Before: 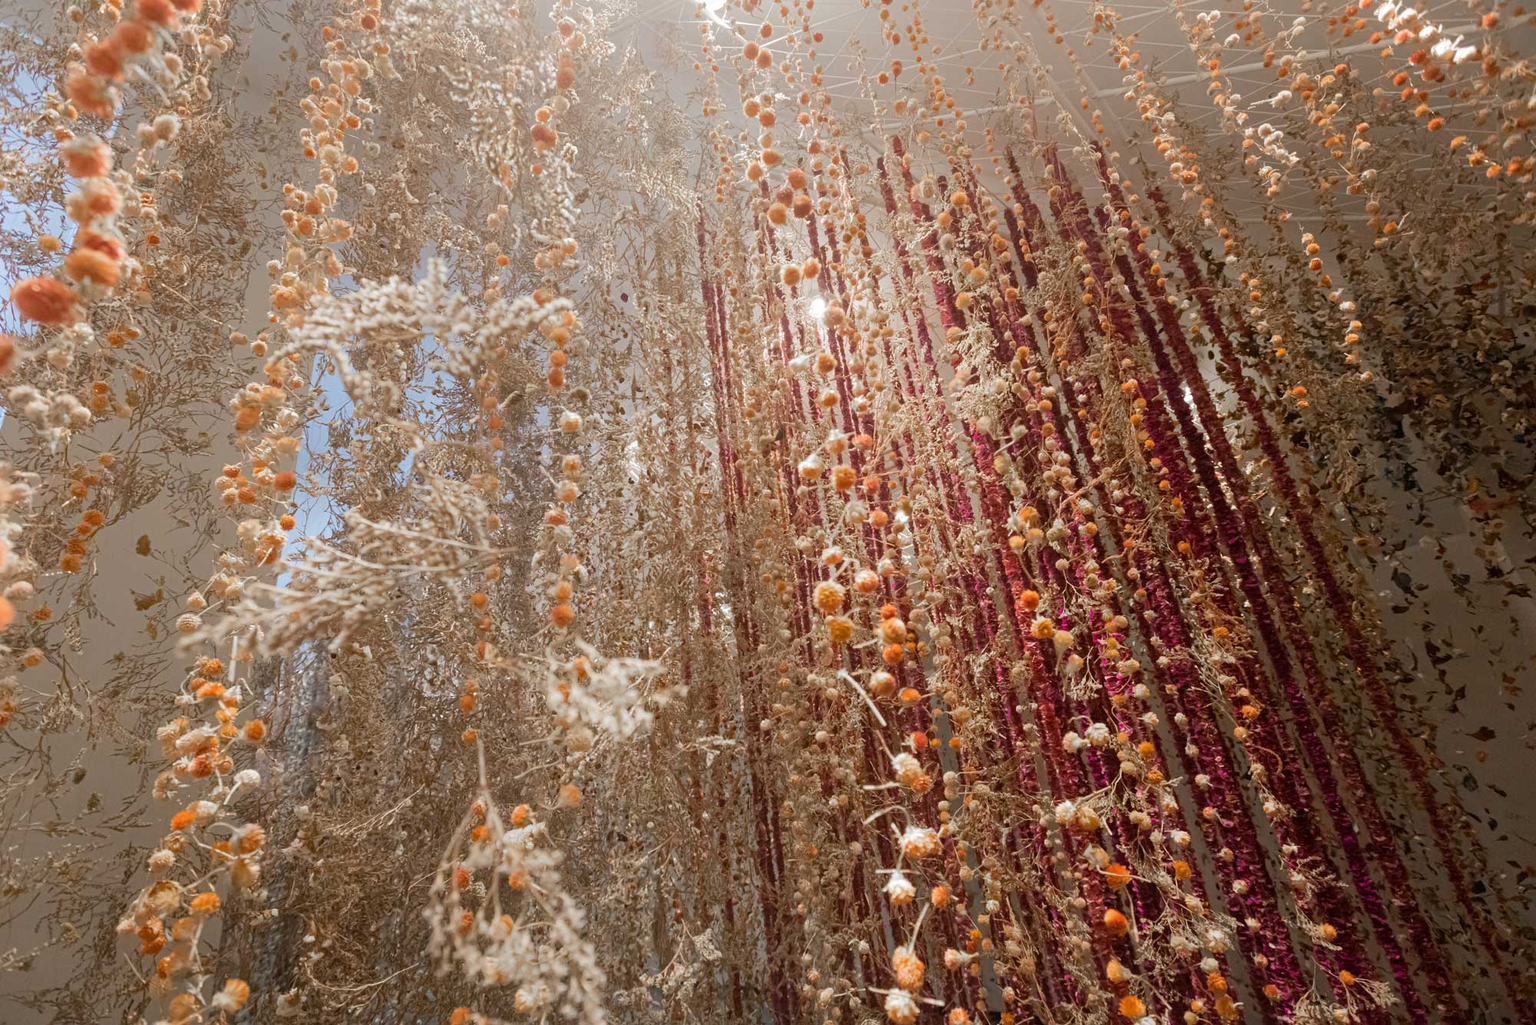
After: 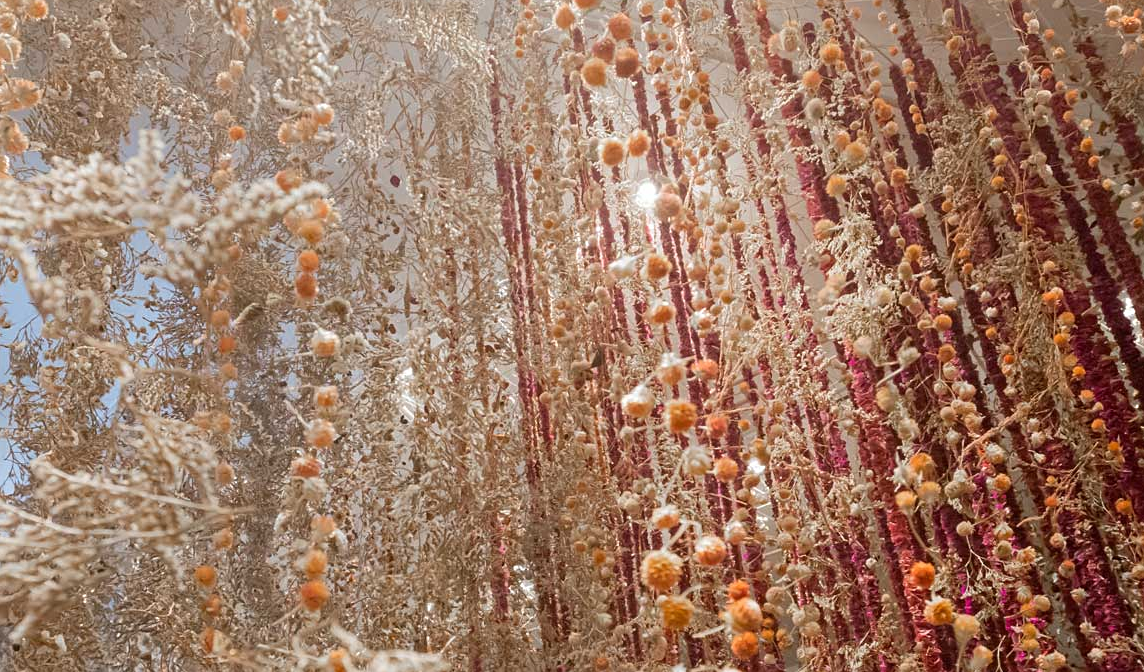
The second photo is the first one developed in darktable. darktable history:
crop: left 20.932%, top 15.471%, right 21.848%, bottom 34.081%
sharpen: amount 0.2
